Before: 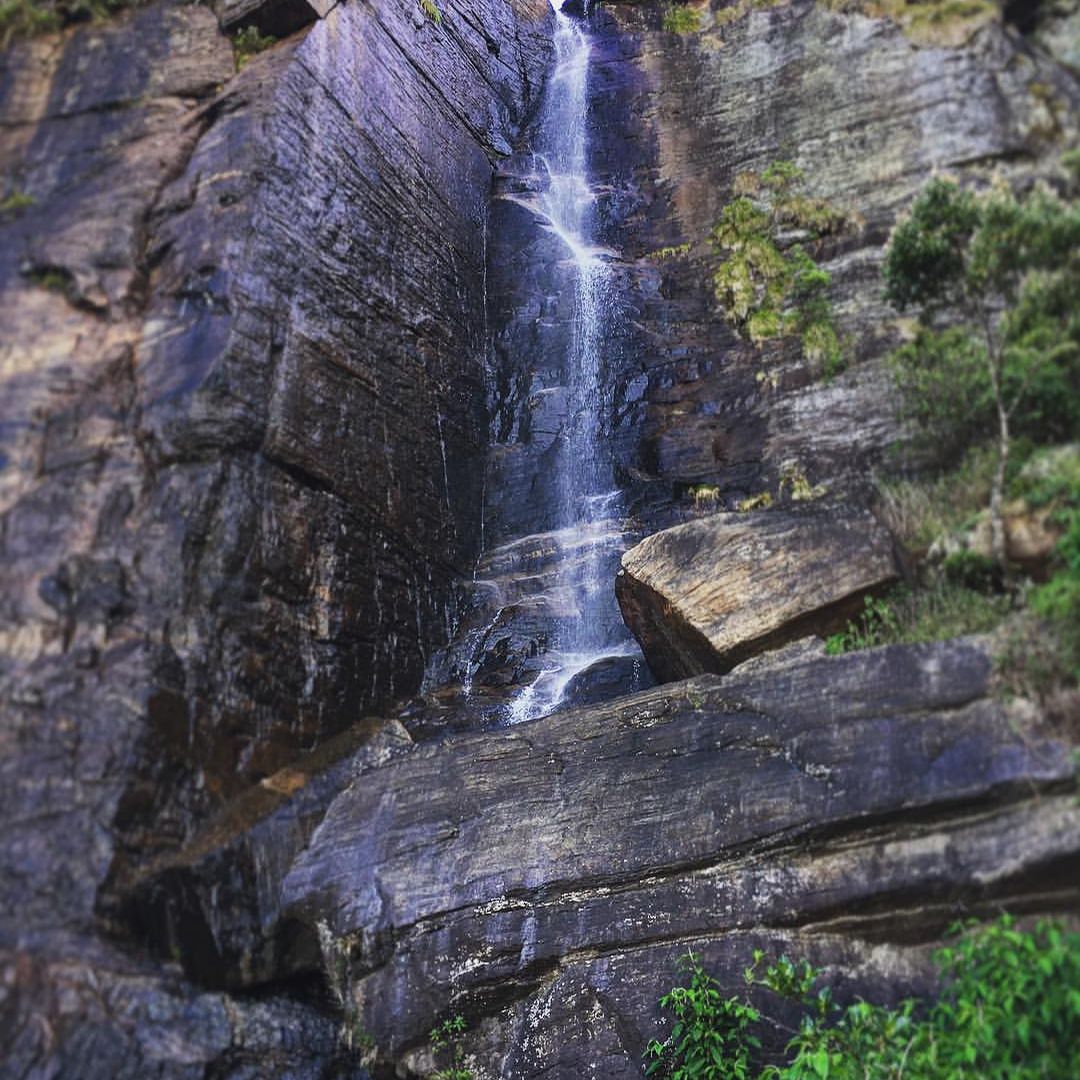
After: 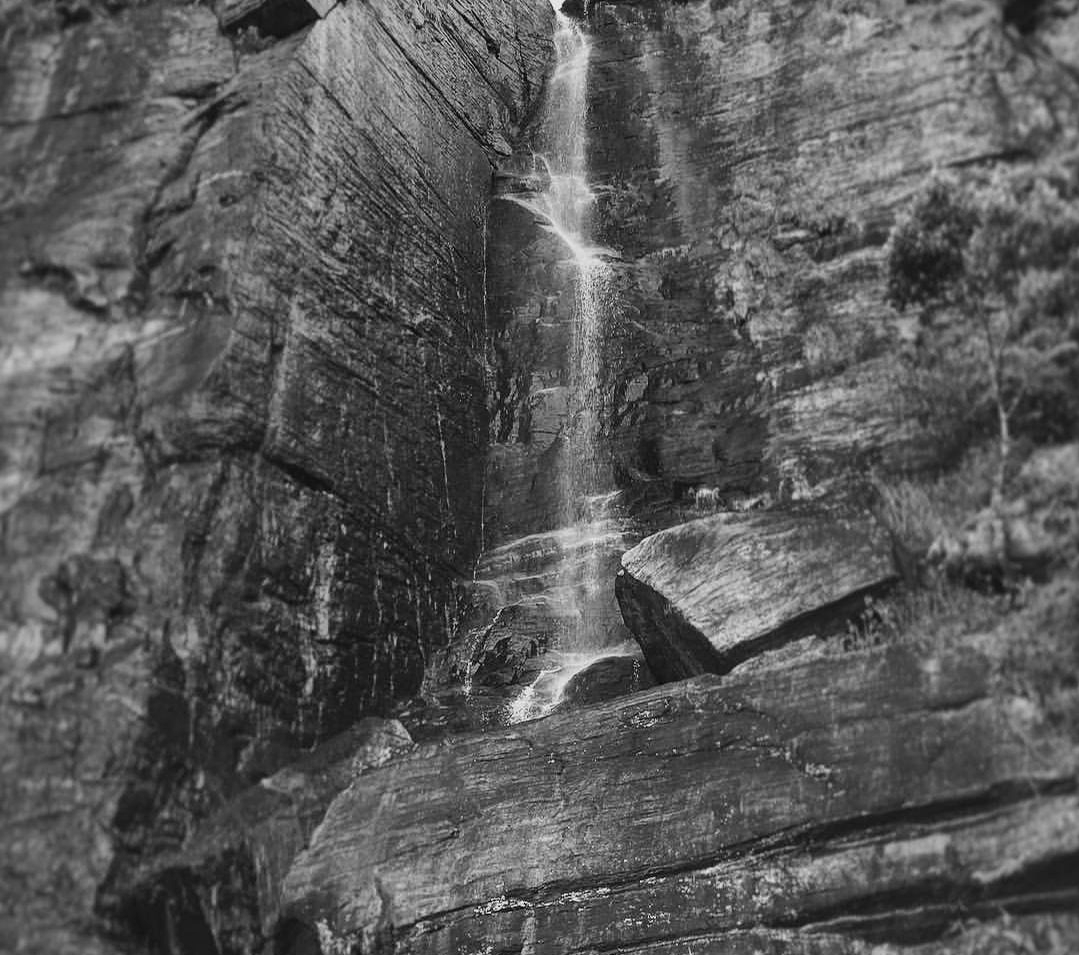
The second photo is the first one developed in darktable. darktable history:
monochrome: a 14.95, b -89.96
crop and rotate: top 0%, bottom 11.49%
shadows and highlights: soften with gaussian
